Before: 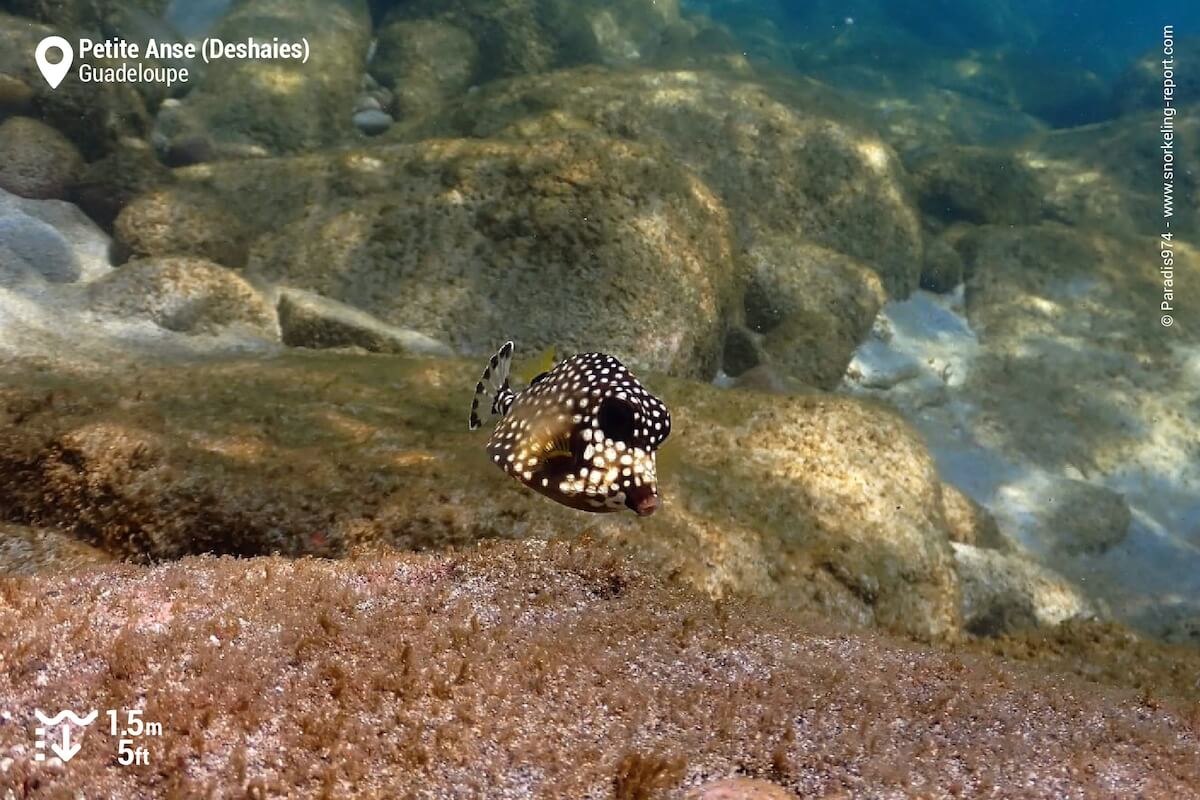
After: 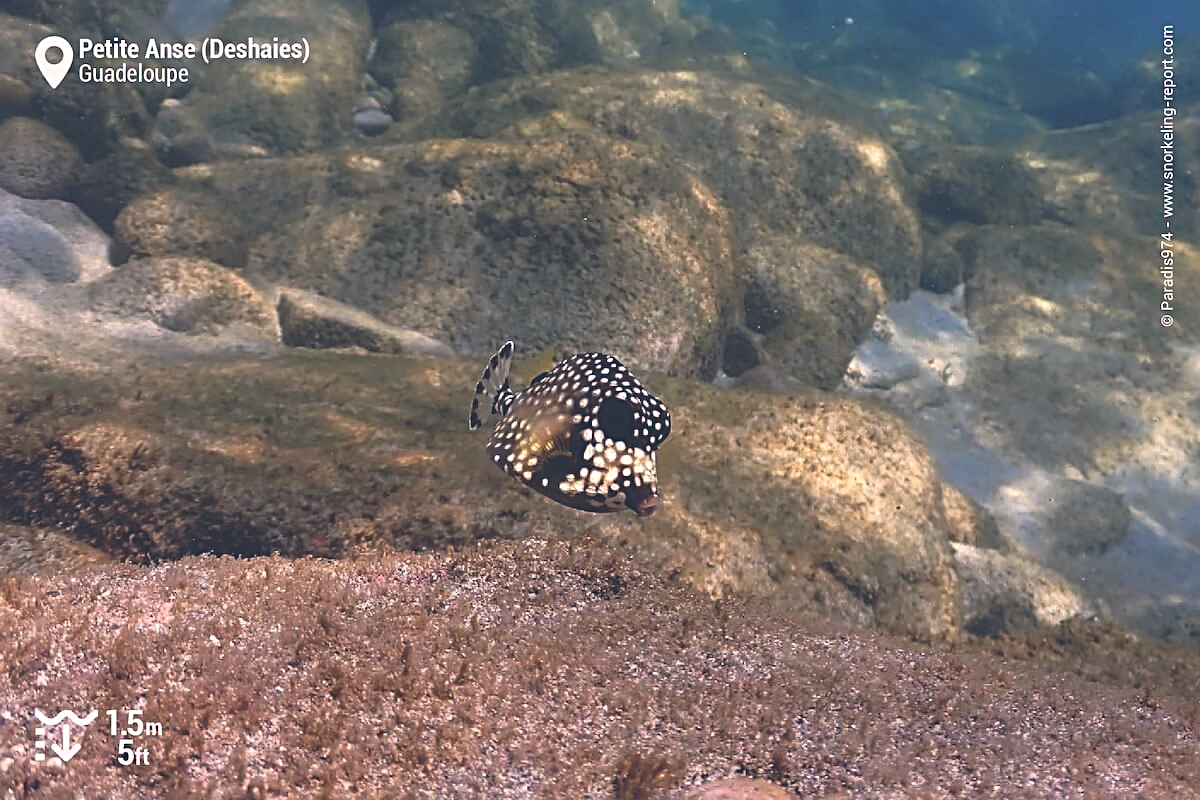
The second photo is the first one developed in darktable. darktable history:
shadows and highlights: shadows 36.52, highlights -28.17, soften with gaussian
exposure: black level correction -0.03, compensate exposure bias true, compensate highlight preservation false
color correction: highlights a* 14.3, highlights b* 5.7, shadows a* -5.39, shadows b* -15.55, saturation 0.841
sharpen: radius 2.767
